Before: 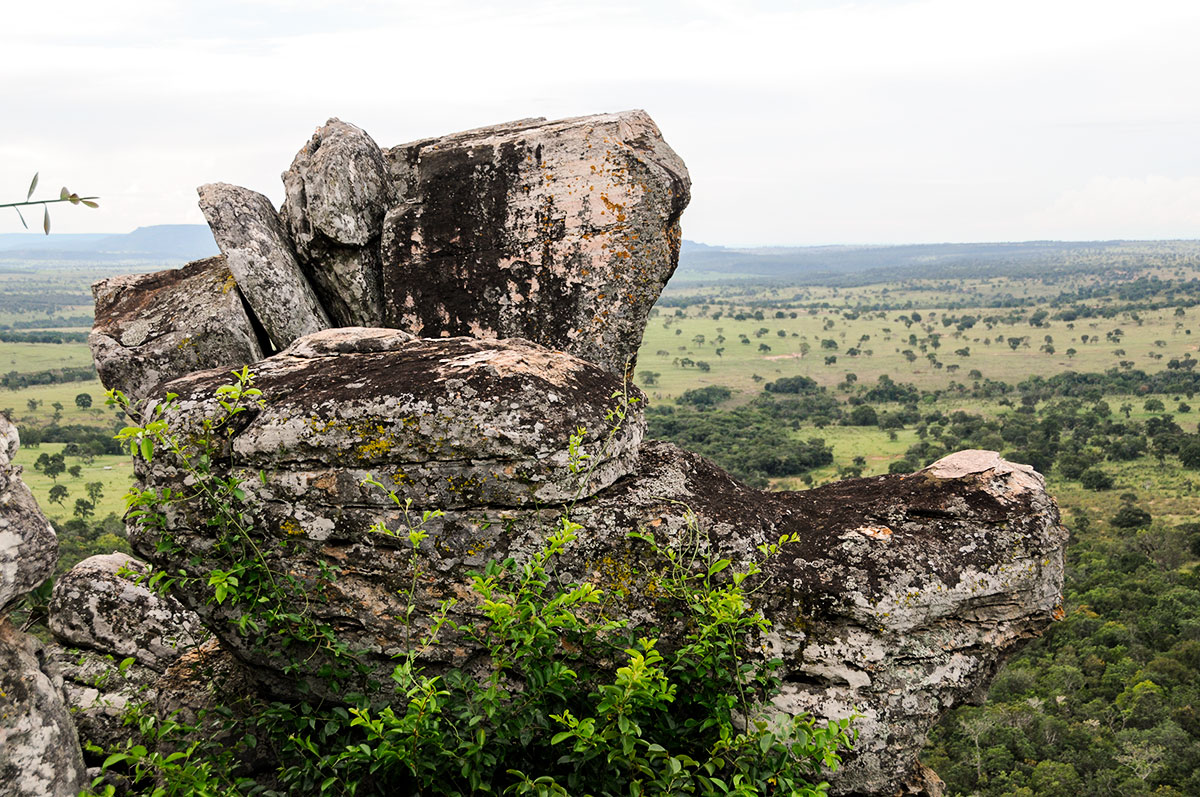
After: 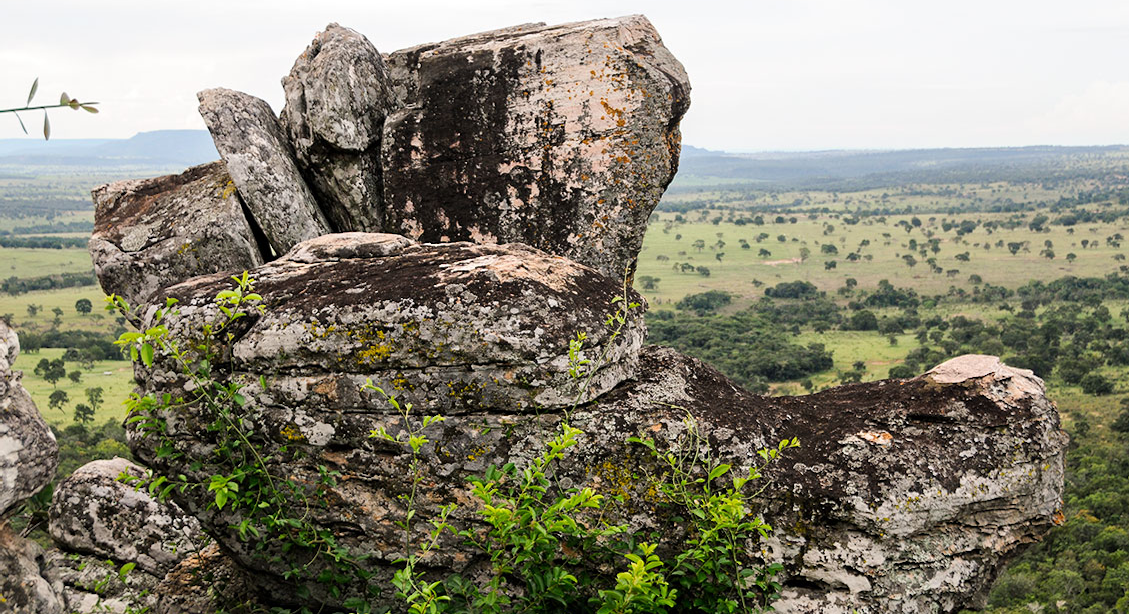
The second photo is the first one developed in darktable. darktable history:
crop and rotate: angle 0.04°, top 11.893%, right 5.776%, bottom 10.969%
